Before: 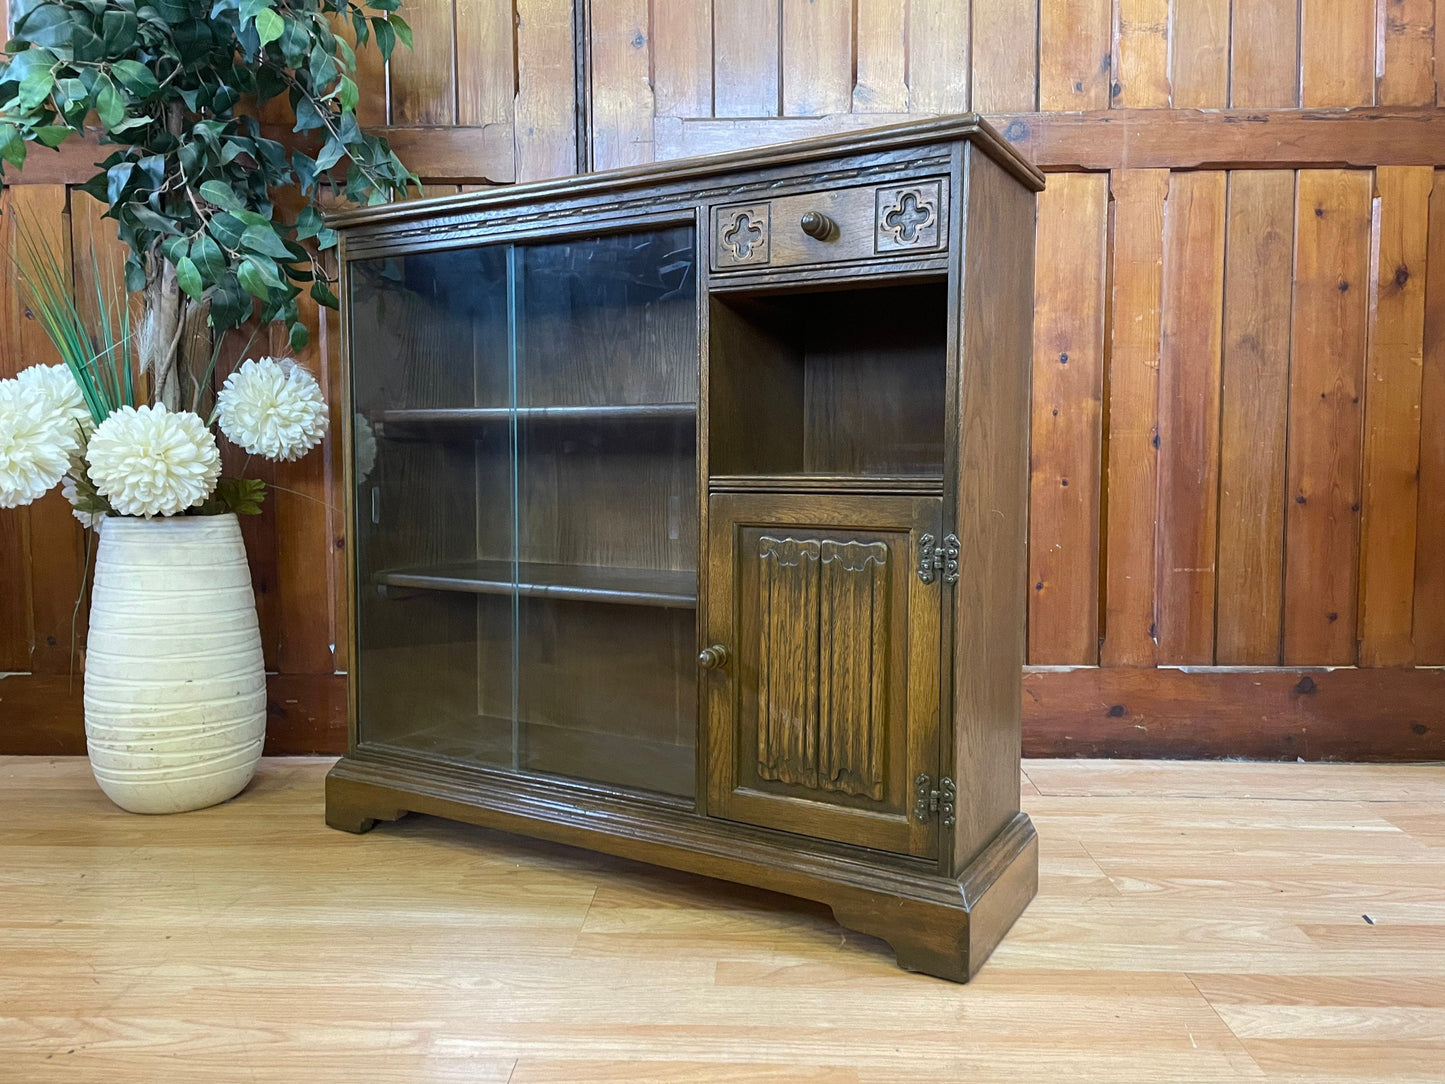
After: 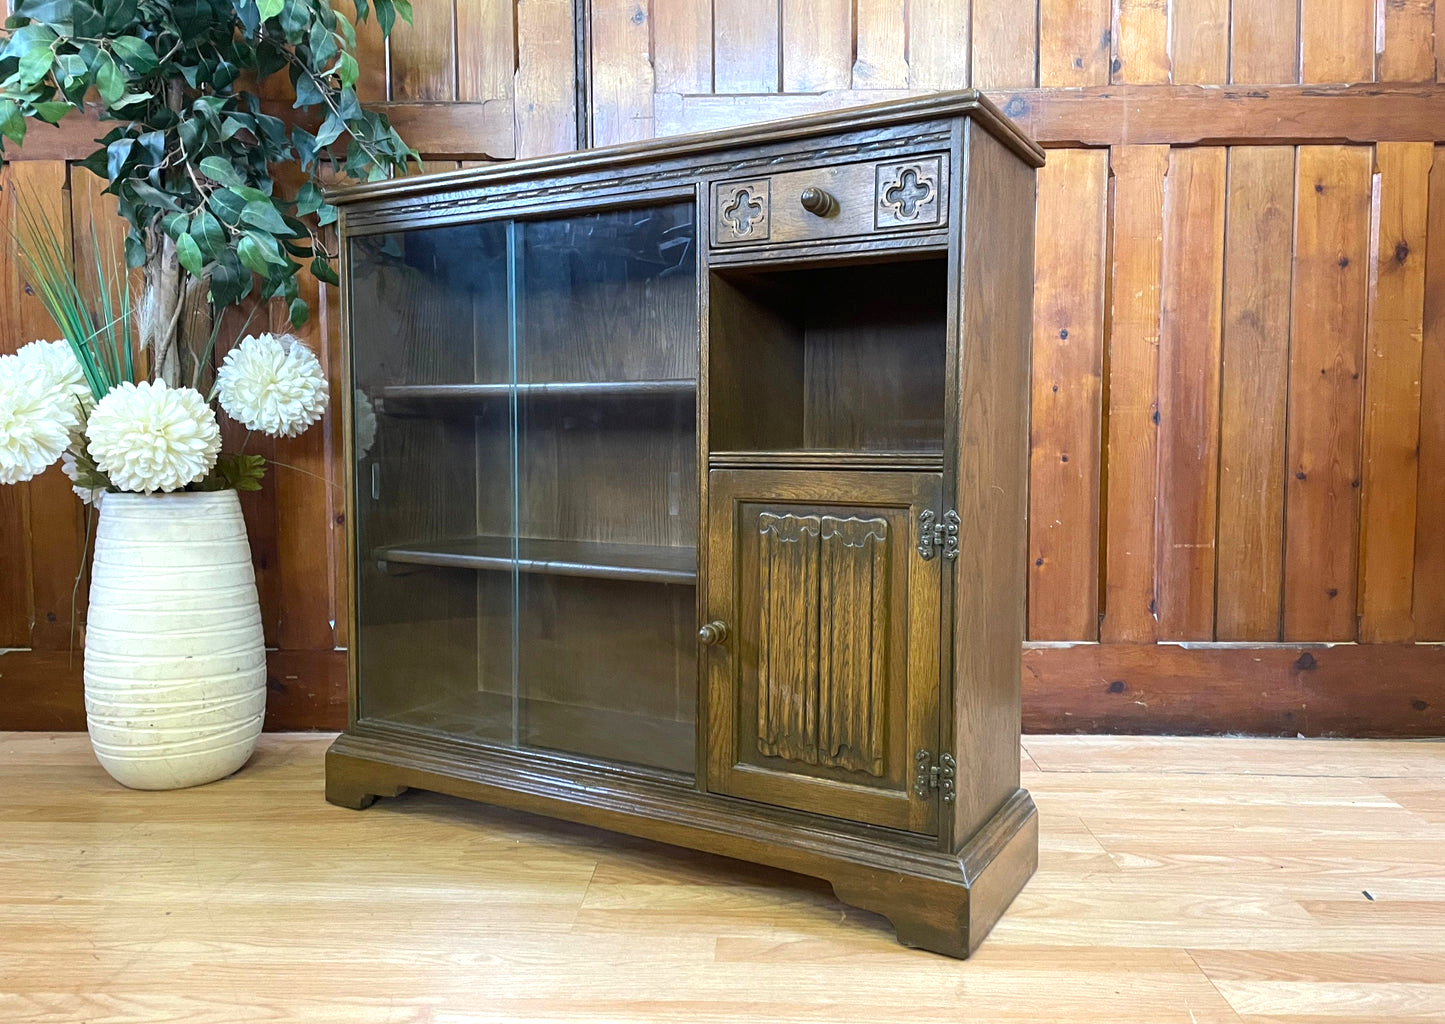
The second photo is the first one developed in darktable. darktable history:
exposure: exposure 0.344 EV, compensate highlight preservation false
crop and rotate: top 2.233%, bottom 3.239%
